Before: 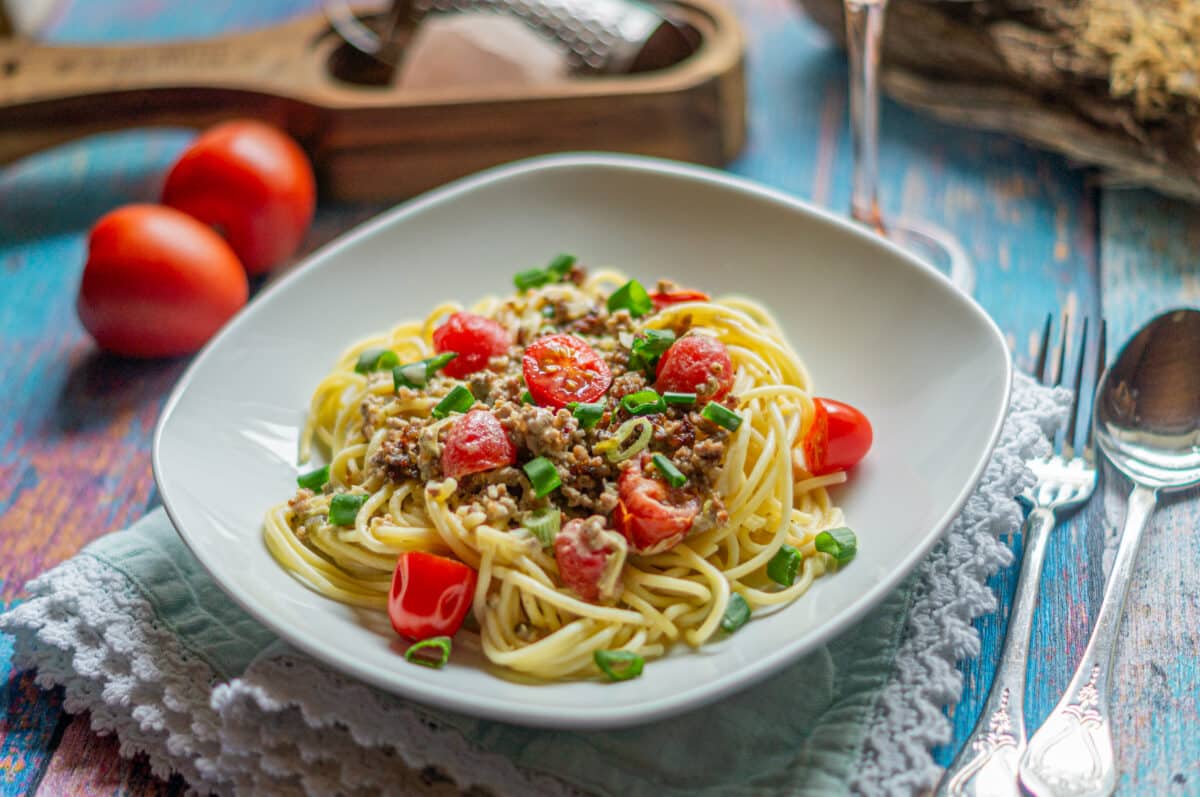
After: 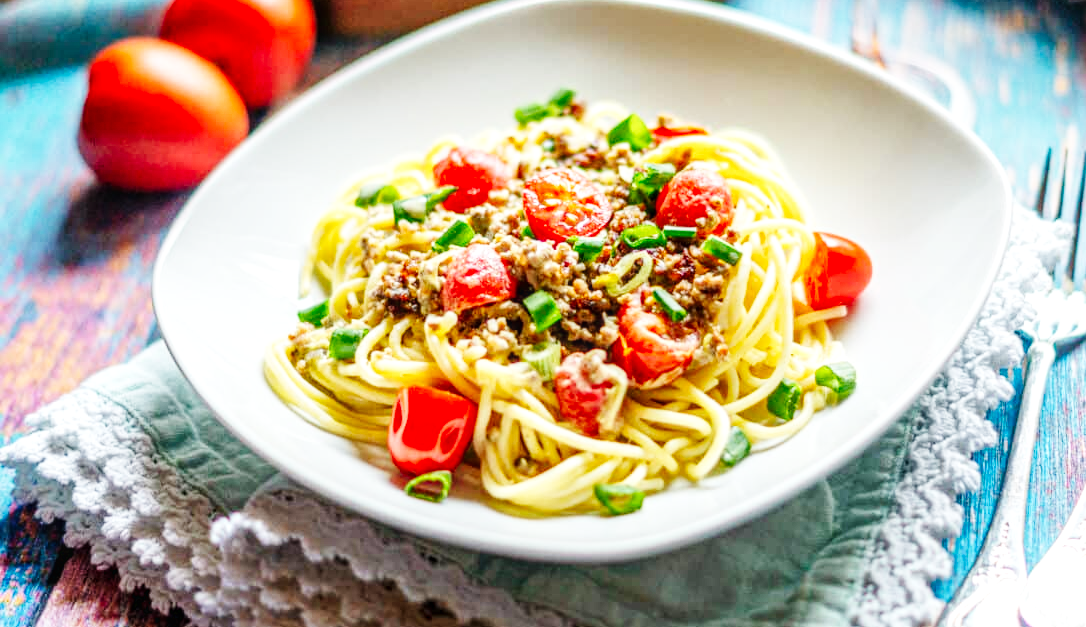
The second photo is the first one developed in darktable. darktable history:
crop: top 20.916%, right 9.437%, bottom 0.316%
local contrast: on, module defaults
base curve: curves: ch0 [(0, 0.003) (0.001, 0.002) (0.006, 0.004) (0.02, 0.022) (0.048, 0.086) (0.094, 0.234) (0.162, 0.431) (0.258, 0.629) (0.385, 0.8) (0.548, 0.918) (0.751, 0.988) (1, 1)], preserve colors none
